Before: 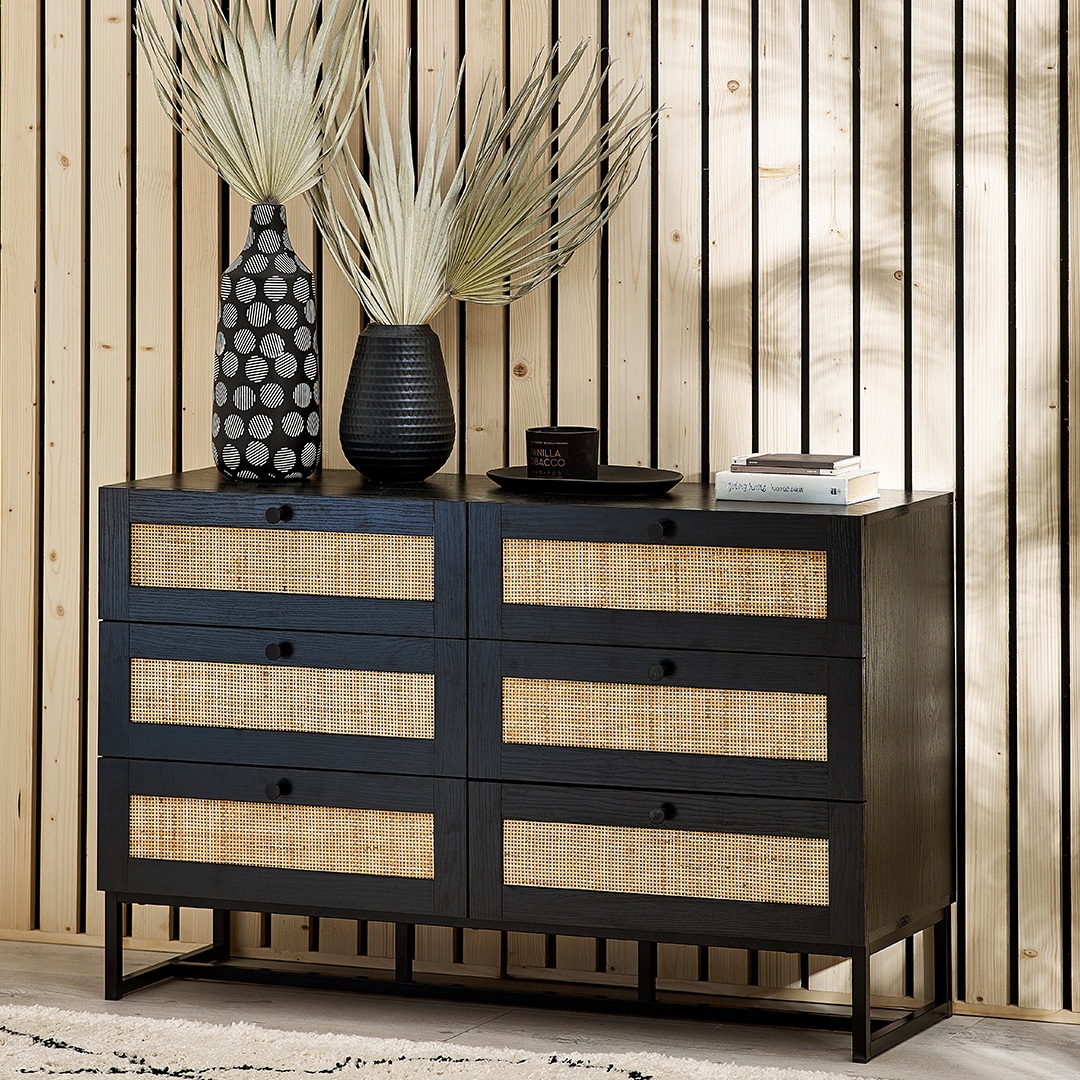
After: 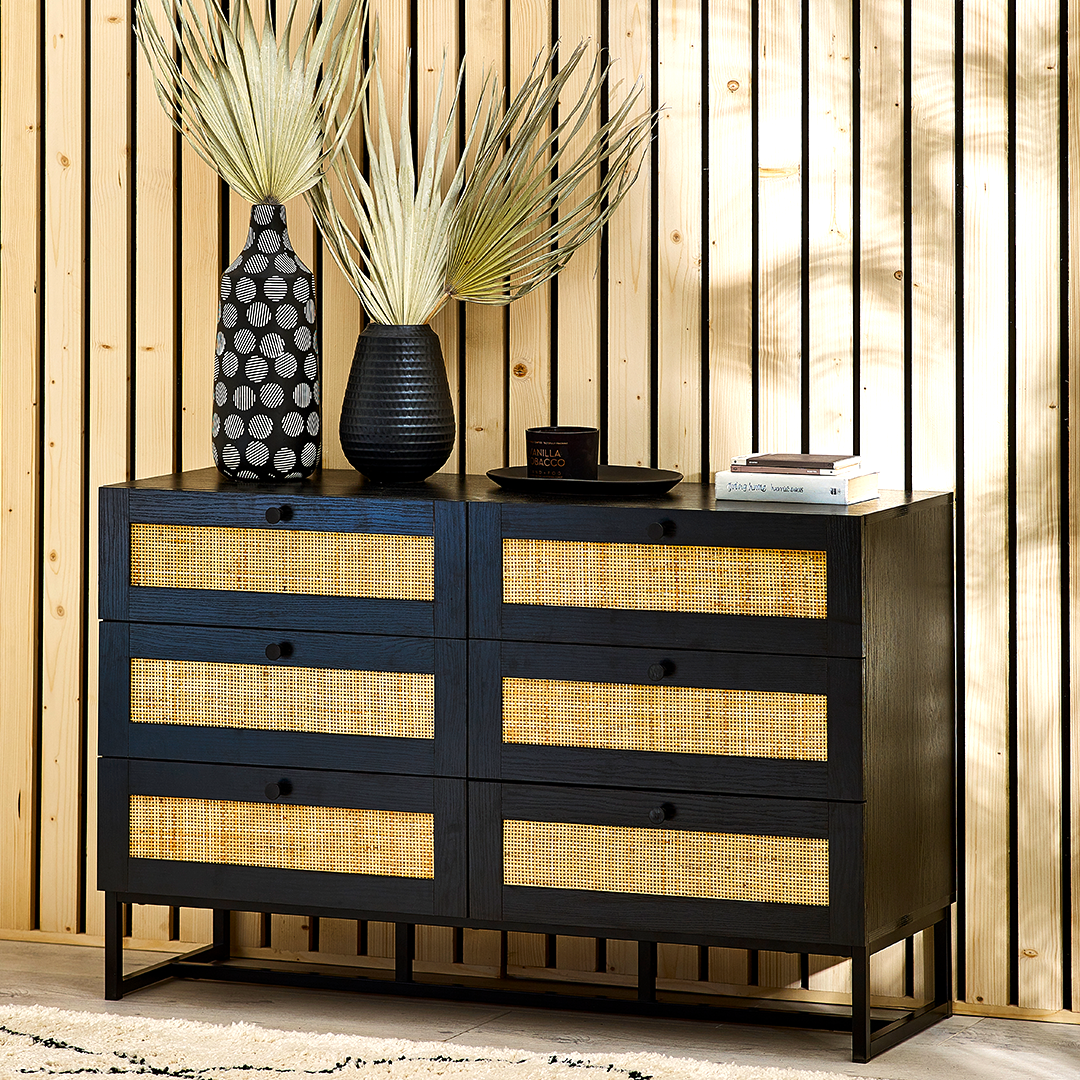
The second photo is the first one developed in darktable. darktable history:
contrast brightness saturation: saturation 0.5
tone equalizer: -8 EV -0.417 EV, -7 EV -0.389 EV, -6 EV -0.333 EV, -5 EV -0.222 EV, -3 EV 0.222 EV, -2 EV 0.333 EV, -1 EV 0.389 EV, +0 EV 0.417 EV, edges refinement/feathering 500, mask exposure compensation -1.57 EV, preserve details no
